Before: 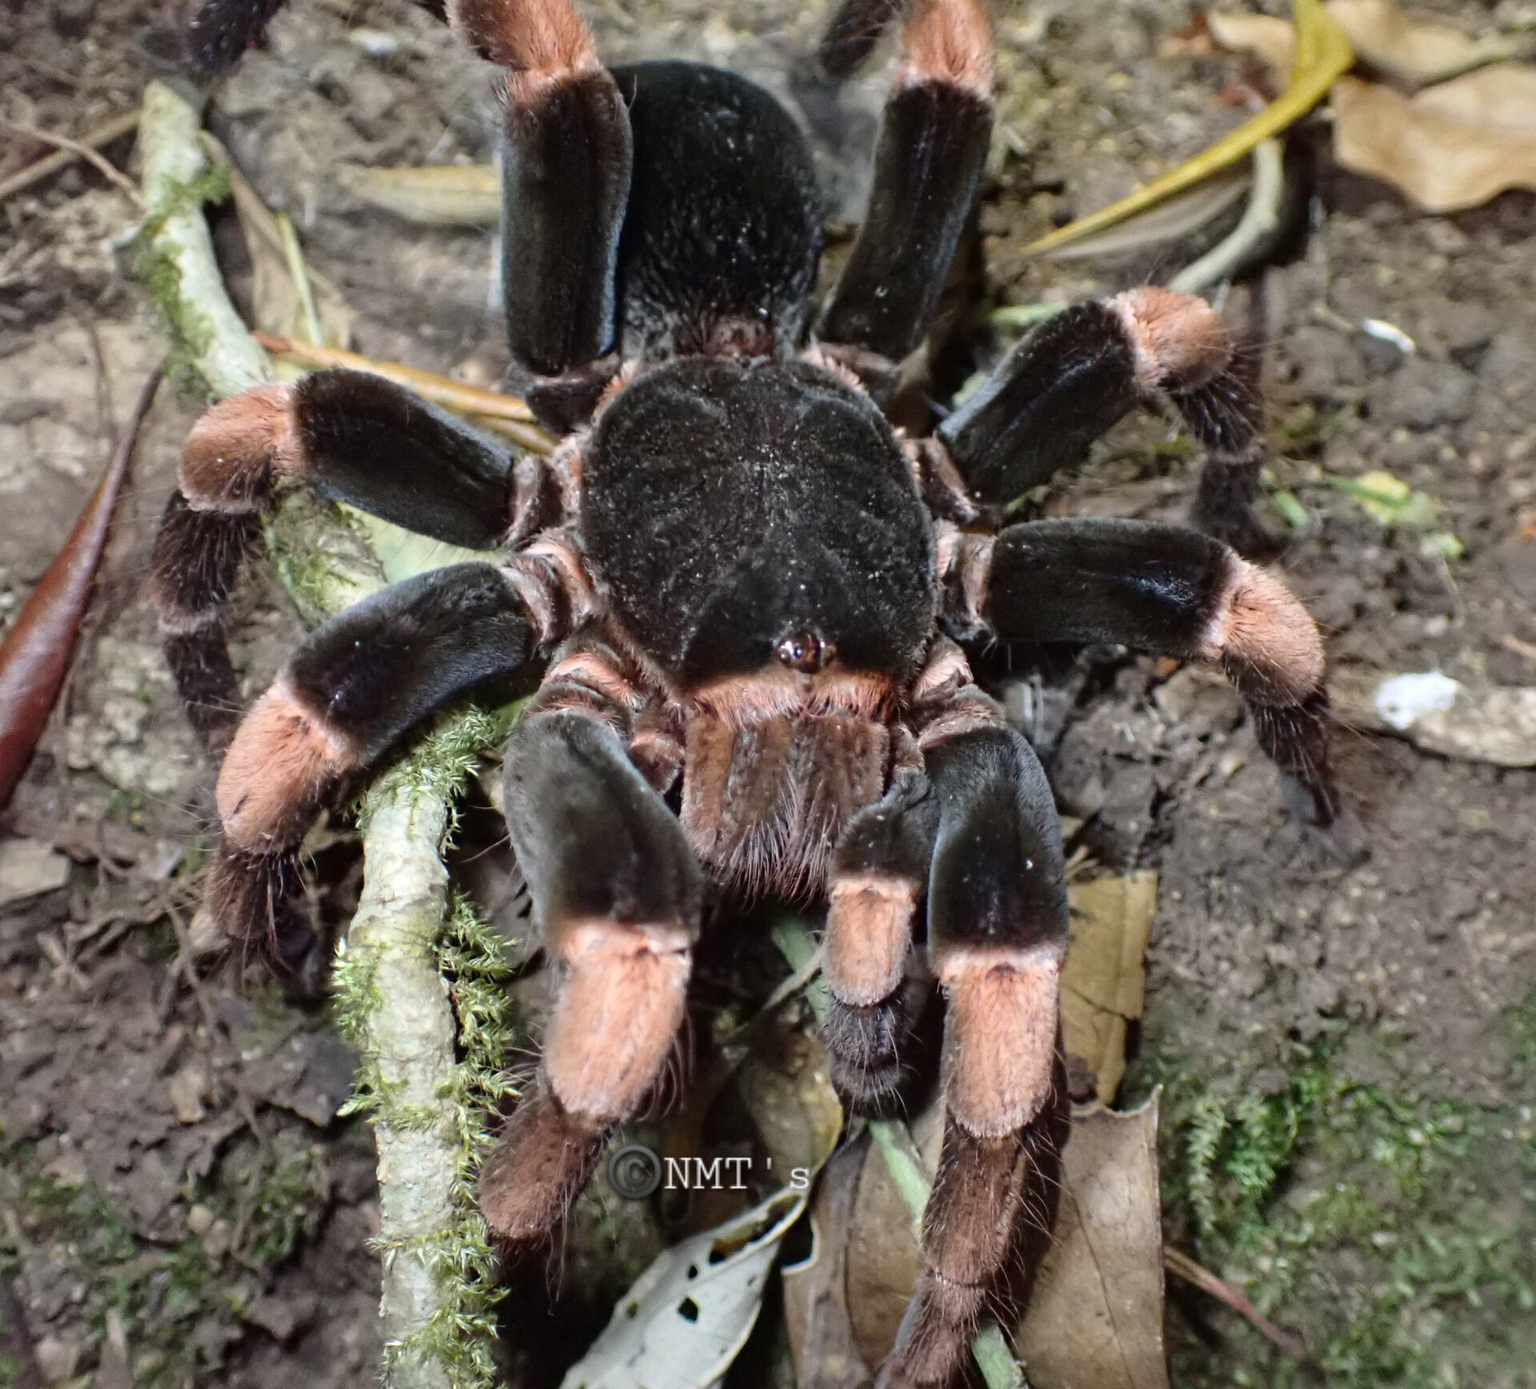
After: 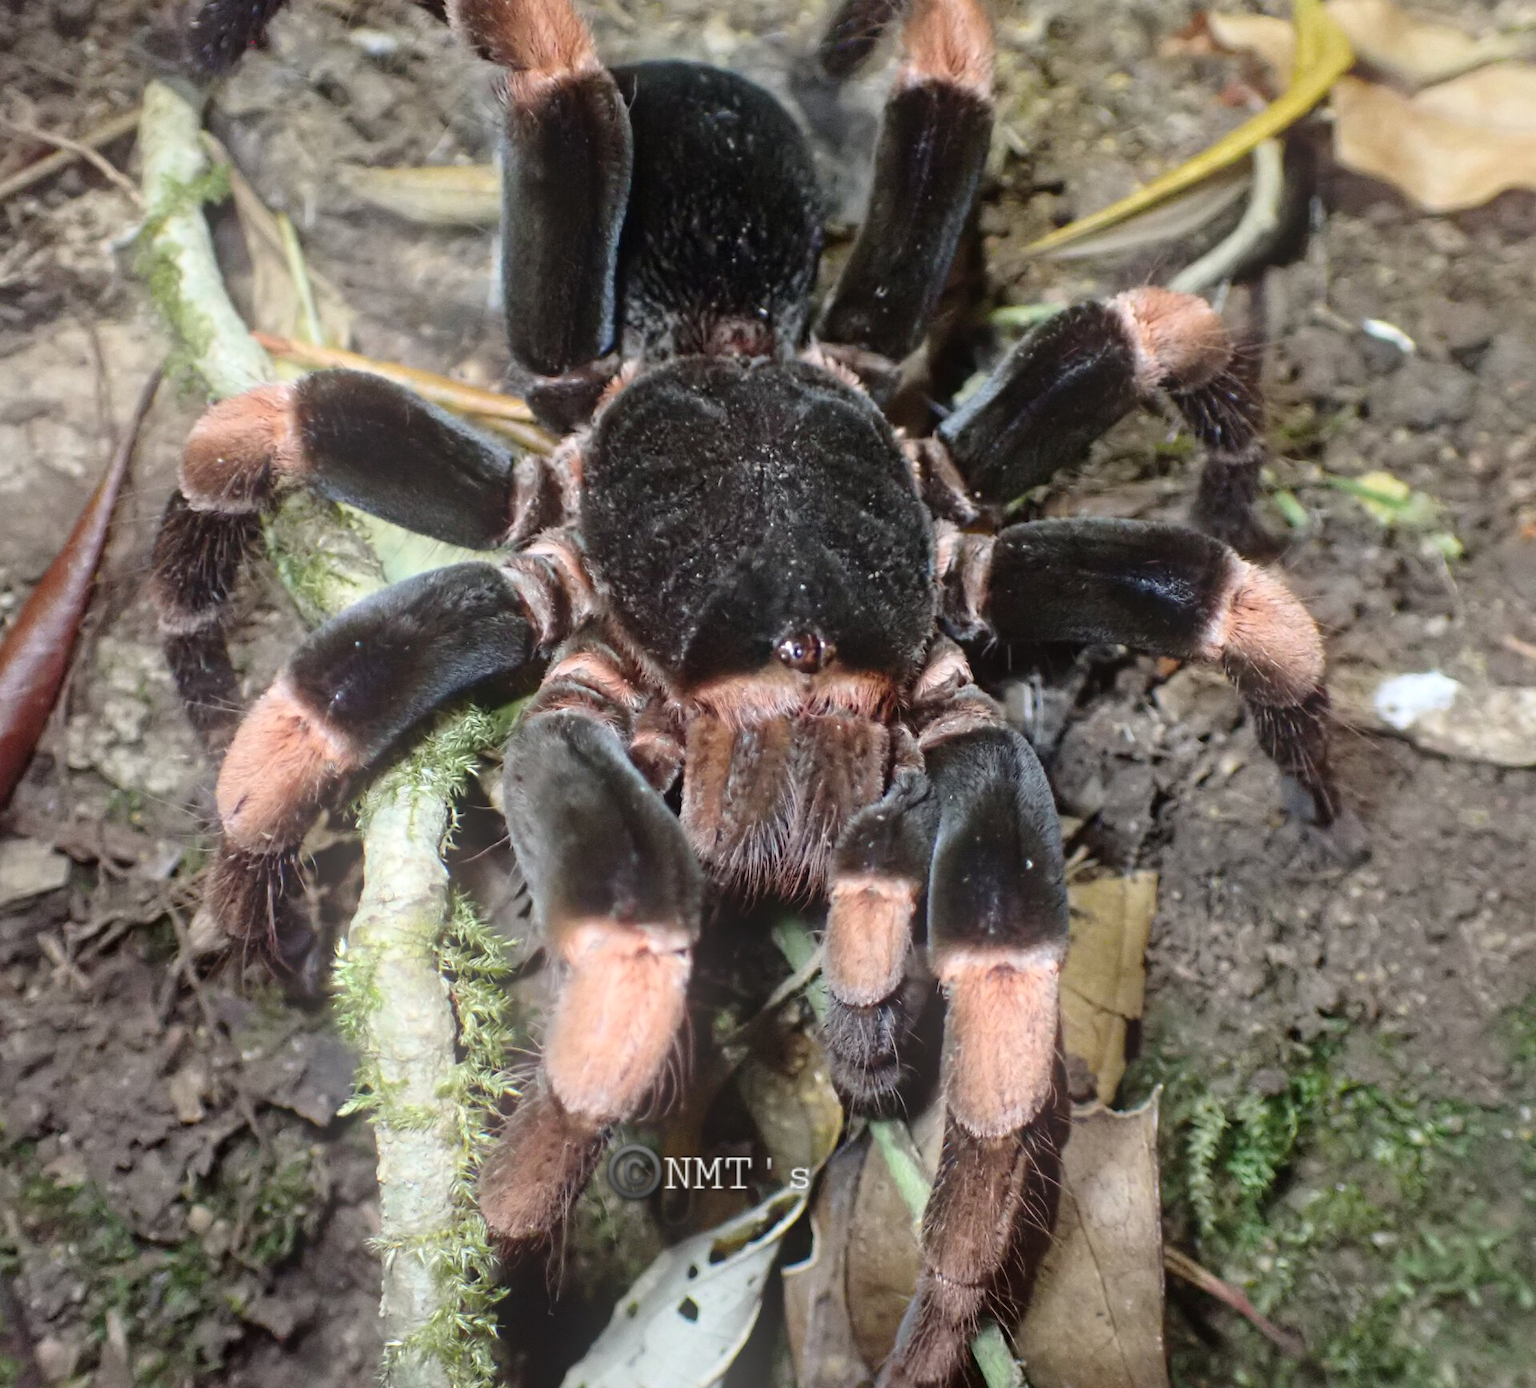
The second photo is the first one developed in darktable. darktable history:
bloom: threshold 82.5%, strength 16.25%
